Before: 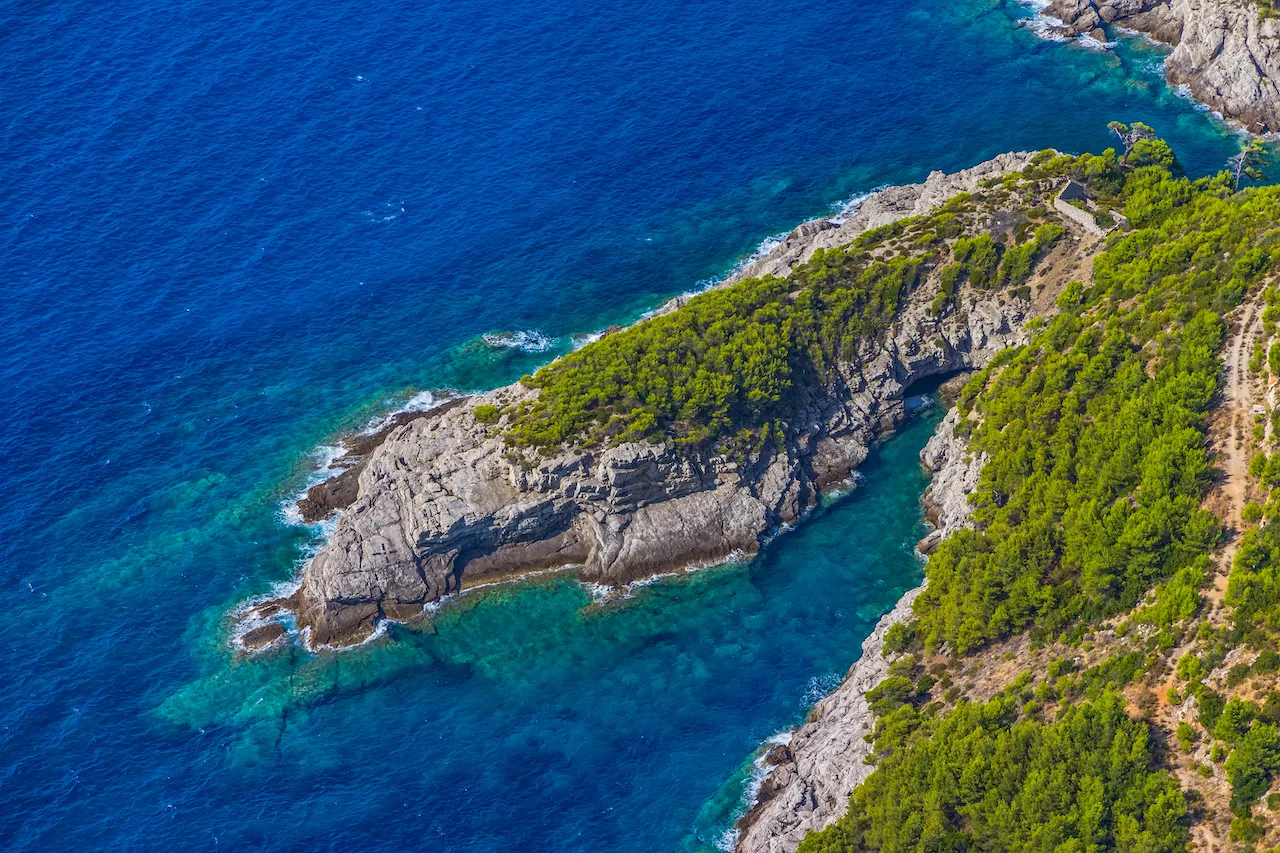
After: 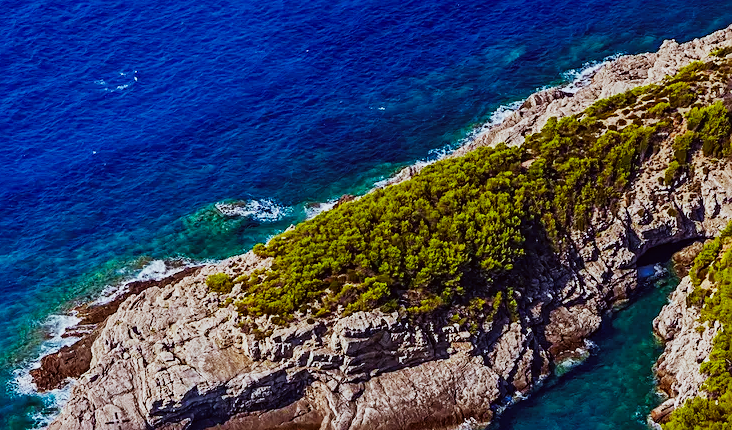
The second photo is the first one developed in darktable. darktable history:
sigmoid: contrast 1.7, skew -0.1, preserve hue 0%, red attenuation 0.1, red rotation 0.035, green attenuation 0.1, green rotation -0.017, blue attenuation 0.15, blue rotation -0.052, base primaries Rec2020
crop: left 20.932%, top 15.471%, right 21.848%, bottom 34.081%
contrast brightness saturation: saturation 0.18
rgb levels: mode RGB, independent channels, levels [[0, 0.5, 1], [0, 0.521, 1], [0, 0.536, 1]]
sharpen: on, module defaults
color correction: highlights a* -2.73, highlights b* -2.09, shadows a* 2.41, shadows b* 2.73
